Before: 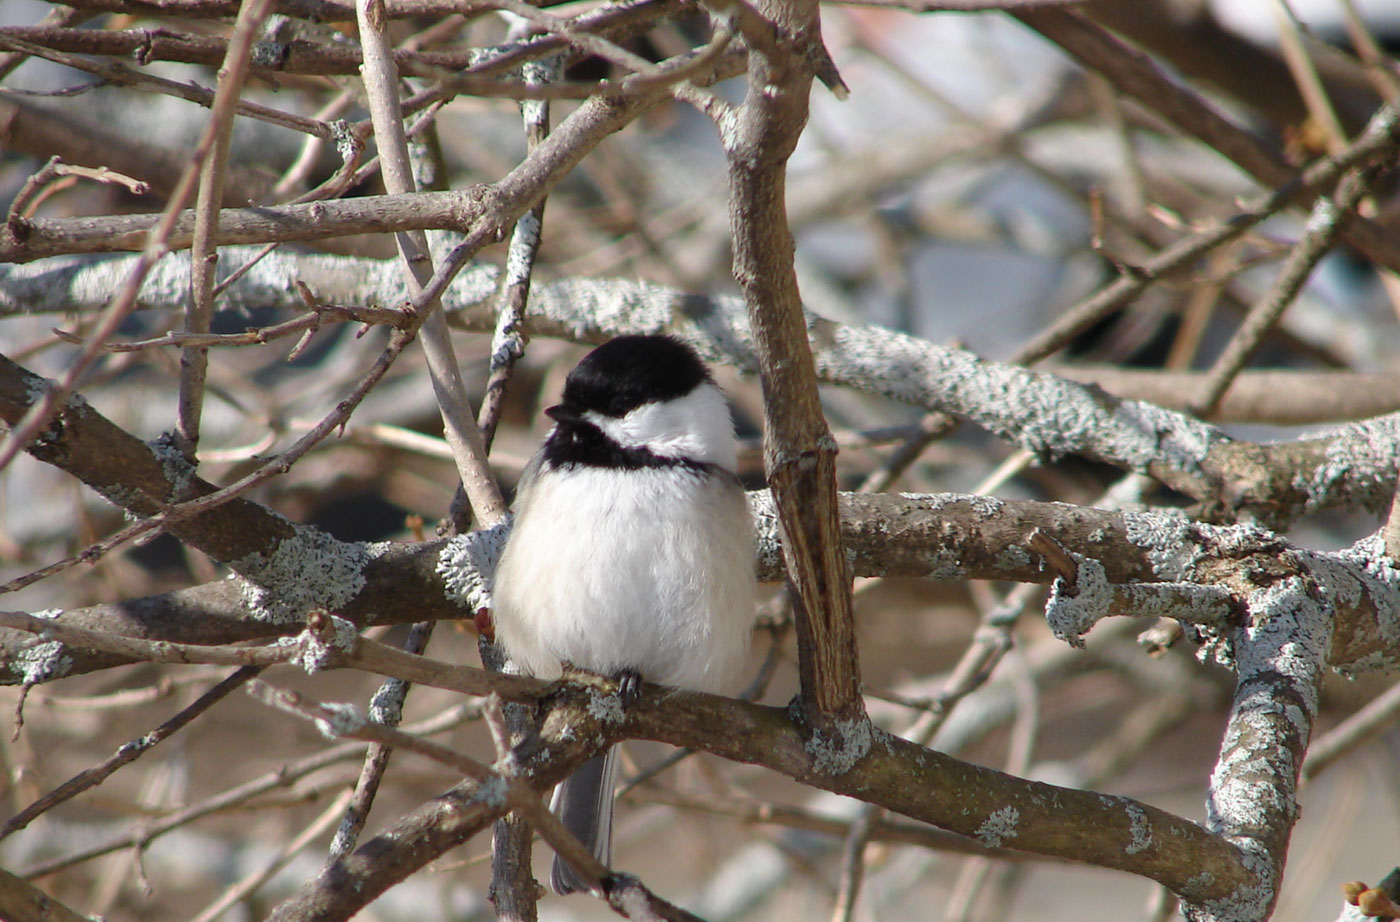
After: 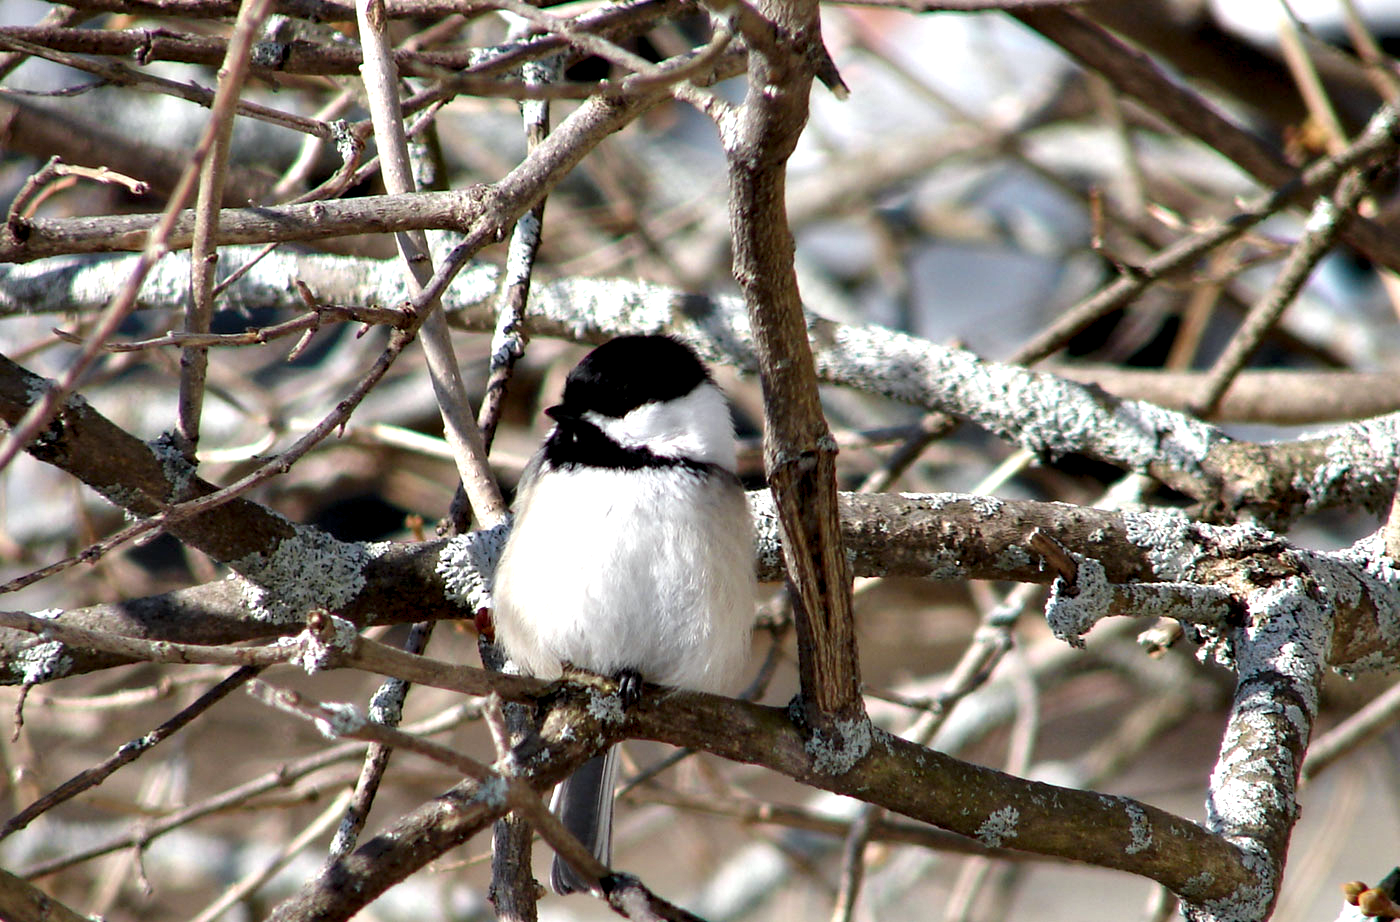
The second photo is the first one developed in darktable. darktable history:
contrast equalizer: octaves 7, y [[0.6 ×6], [0.55 ×6], [0 ×6], [0 ×6], [0 ×6]]
levels: levels [0, 0.476, 0.951]
